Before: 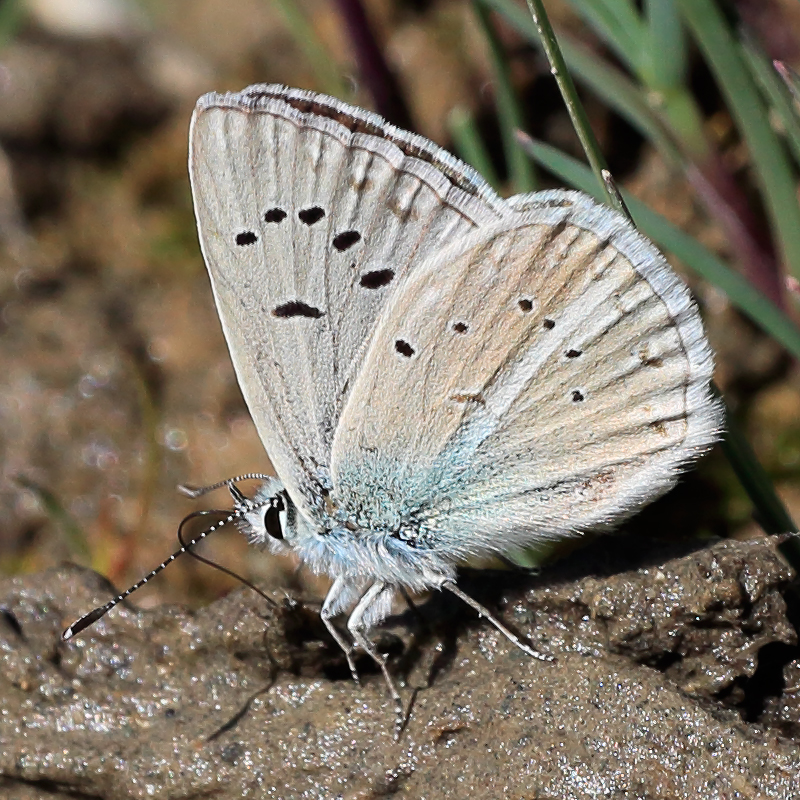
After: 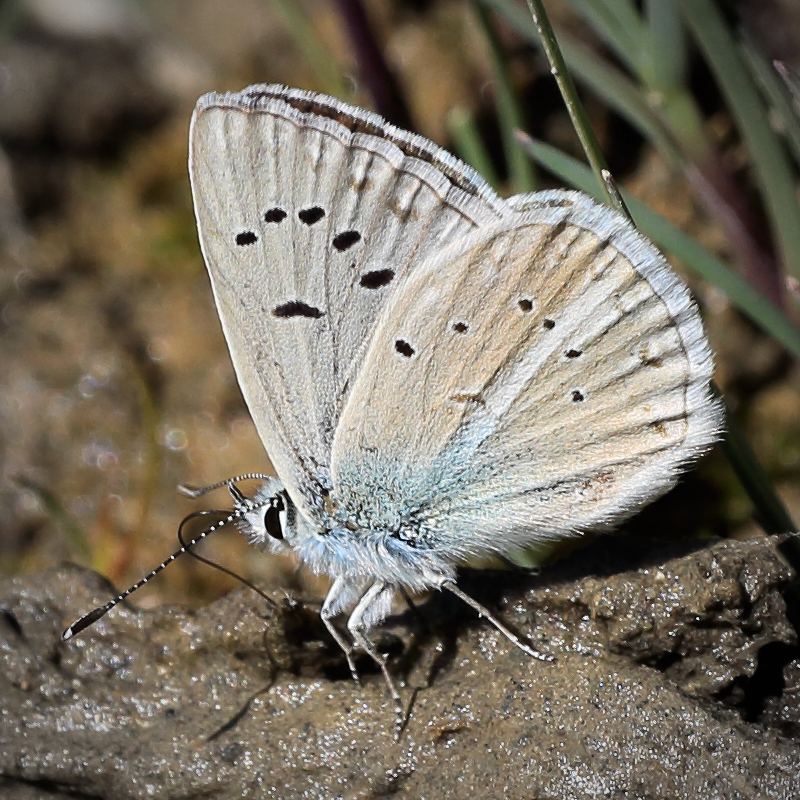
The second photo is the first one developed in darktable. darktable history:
color contrast: green-magenta contrast 0.8, blue-yellow contrast 1.1, unbound 0
vignetting: unbound false
